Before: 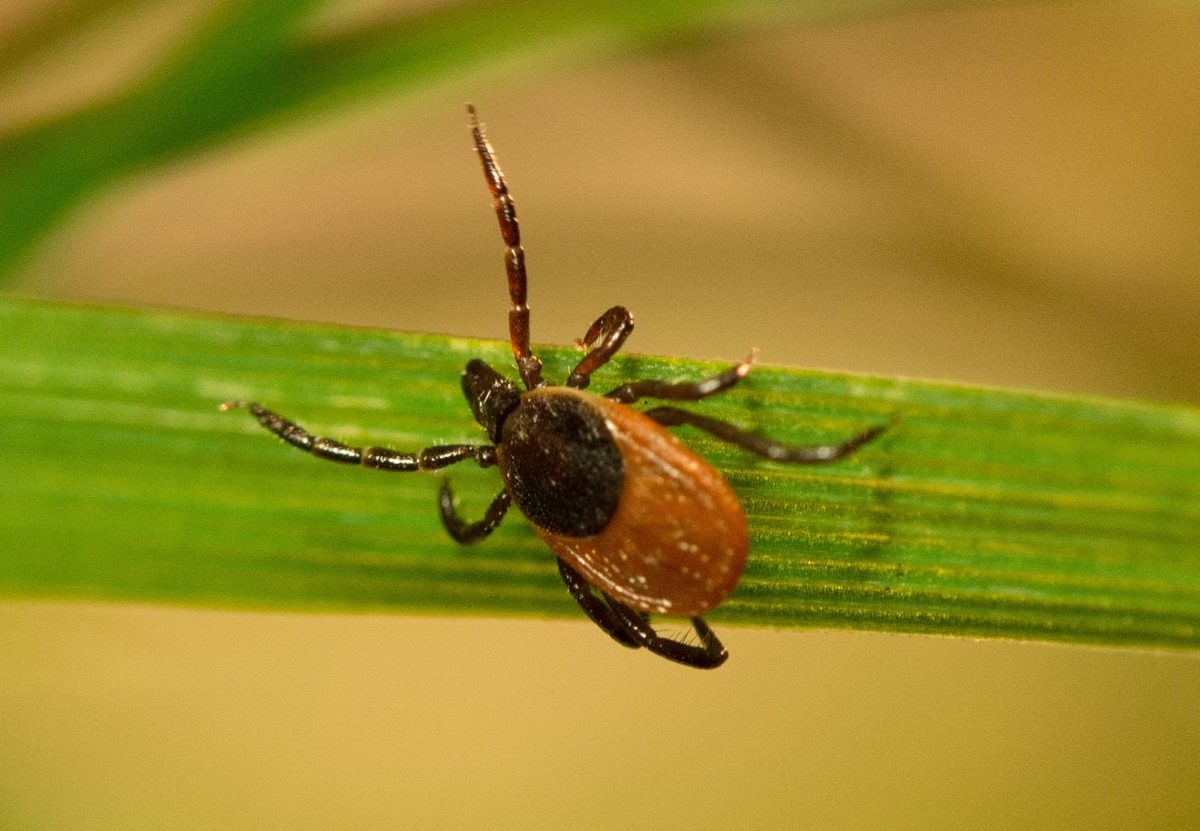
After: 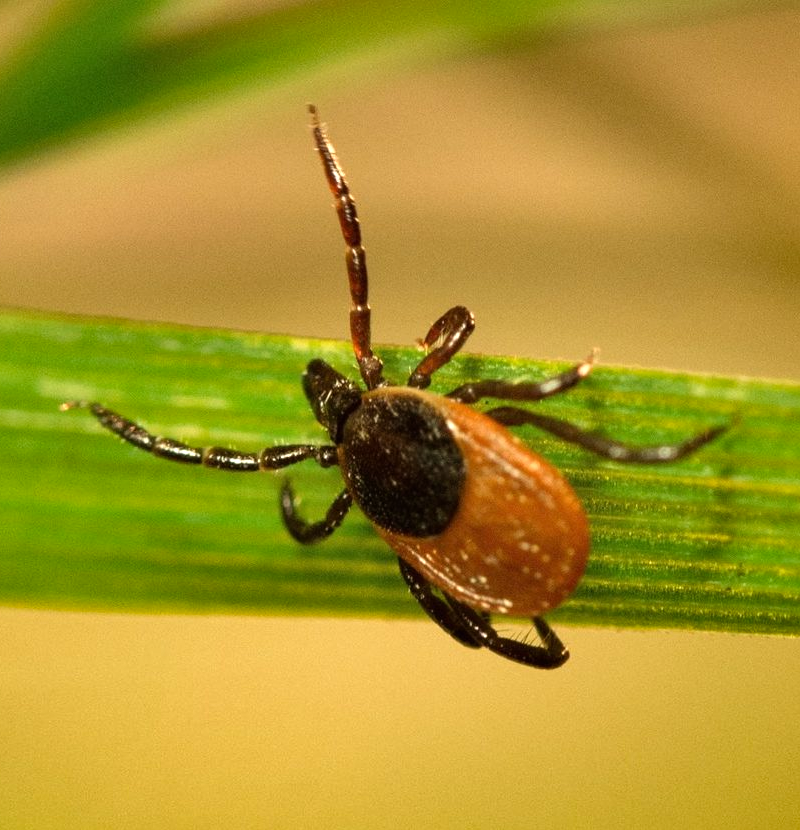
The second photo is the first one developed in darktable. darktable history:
shadows and highlights: low approximation 0.01, soften with gaussian
crop and rotate: left 13.331%, right 19.976%
tone equalizer: -8 EV -0.407 EV, -7 EV -0.421 EV, -6 EV -0.341 EV, -5 EV -0.232 EV, -3 EV 0.243 EV, -2 EV 0.355 EV, -1 EV 0.398 EV, +0 EV 0.43 EV
